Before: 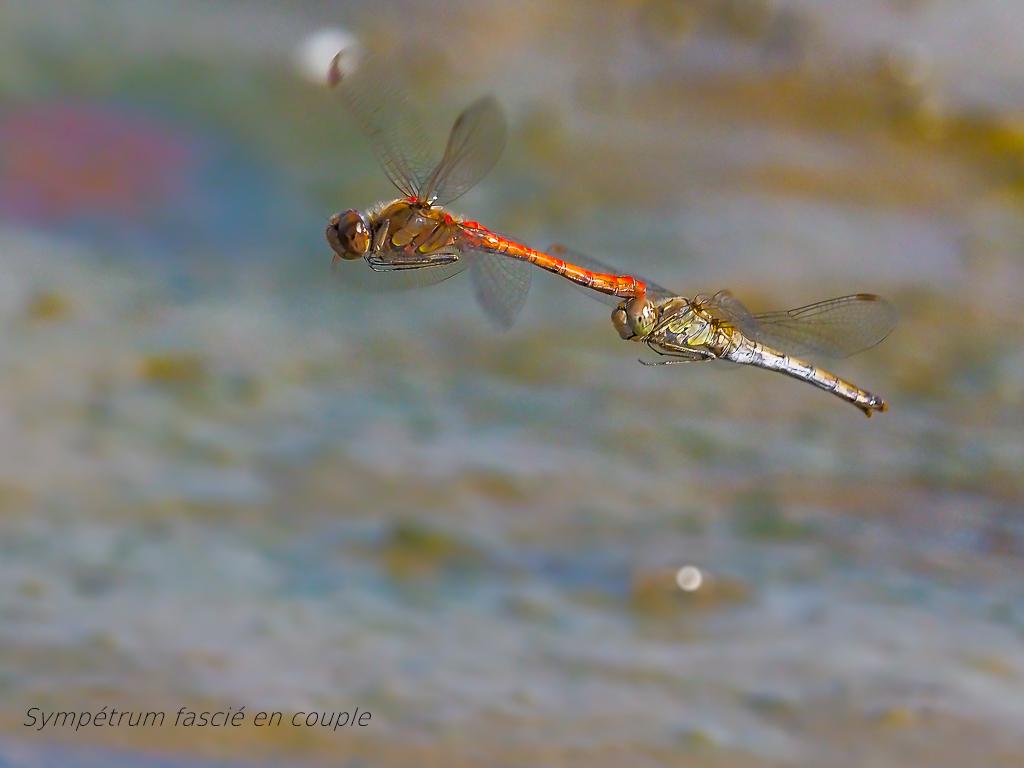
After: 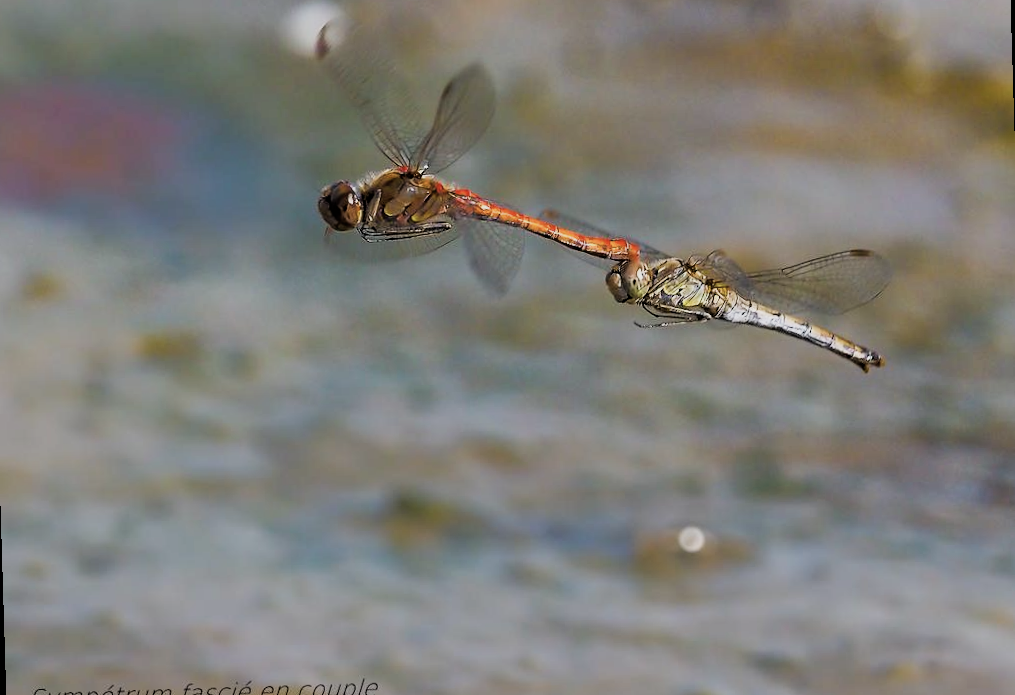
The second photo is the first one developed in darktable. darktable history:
filmic rgb: black relative exposure -5 EV, hardness 2.88, contrast 1.3, highlights saturation mix -30%
crop: left 1.507%, top 6.147%, right 1.379%, bottom 6.637%
contrast brightness saturation: contrast 0.06, brightness -0.01, saturation -0.23
rotate and perspective: rotation -1.75°, automatic cropping off
